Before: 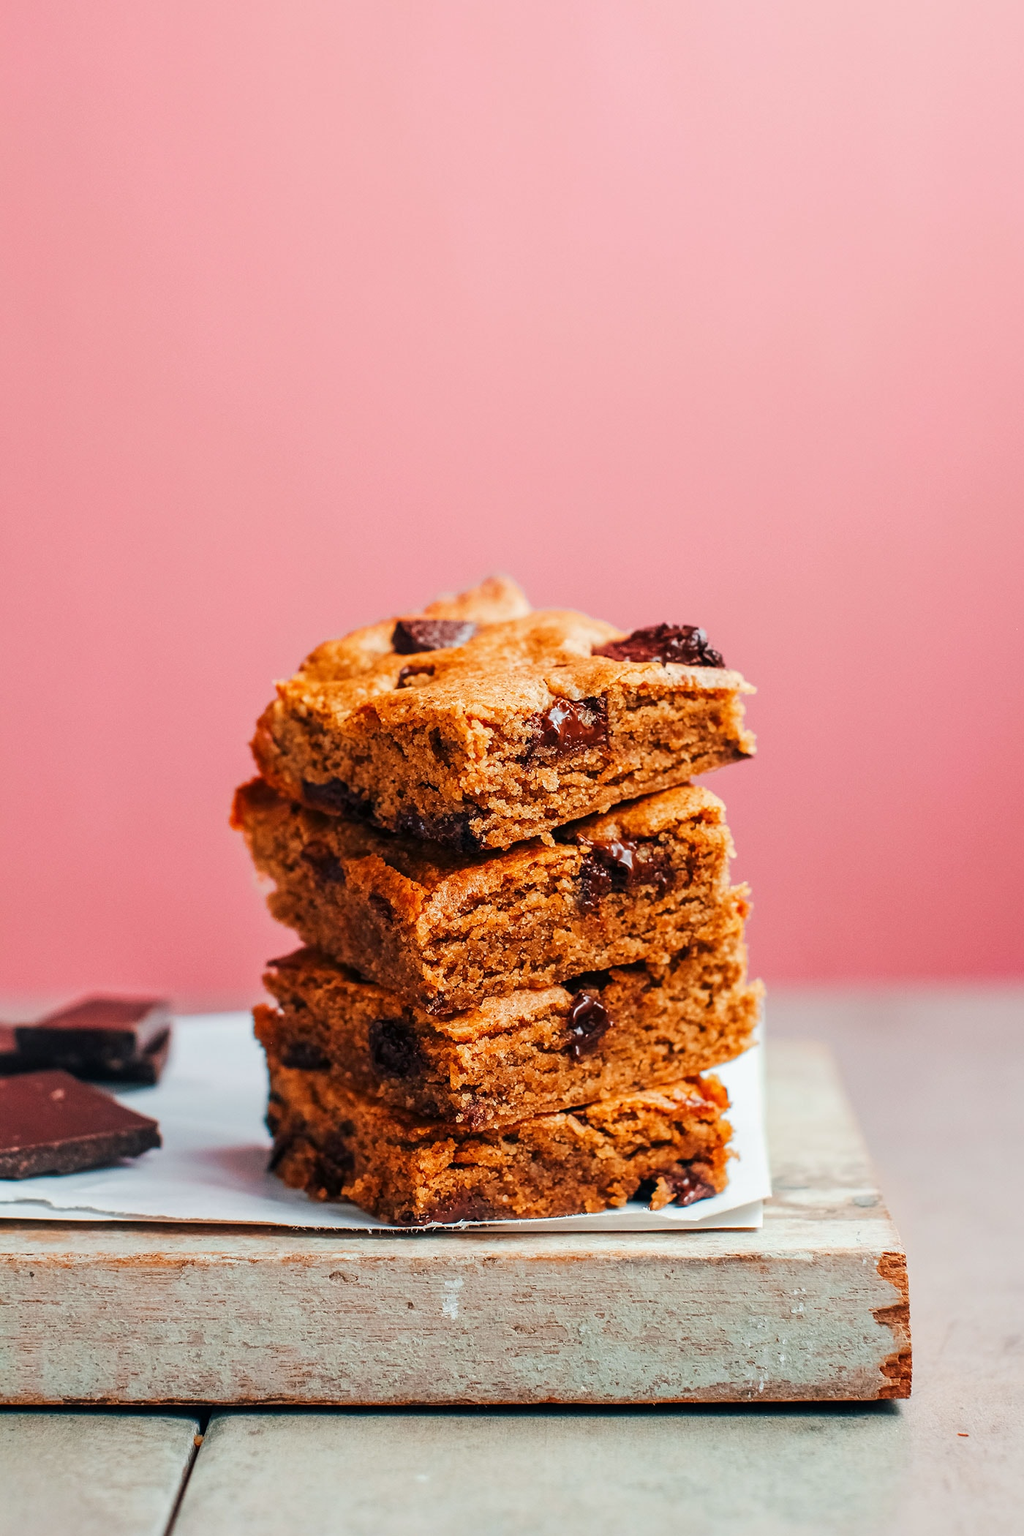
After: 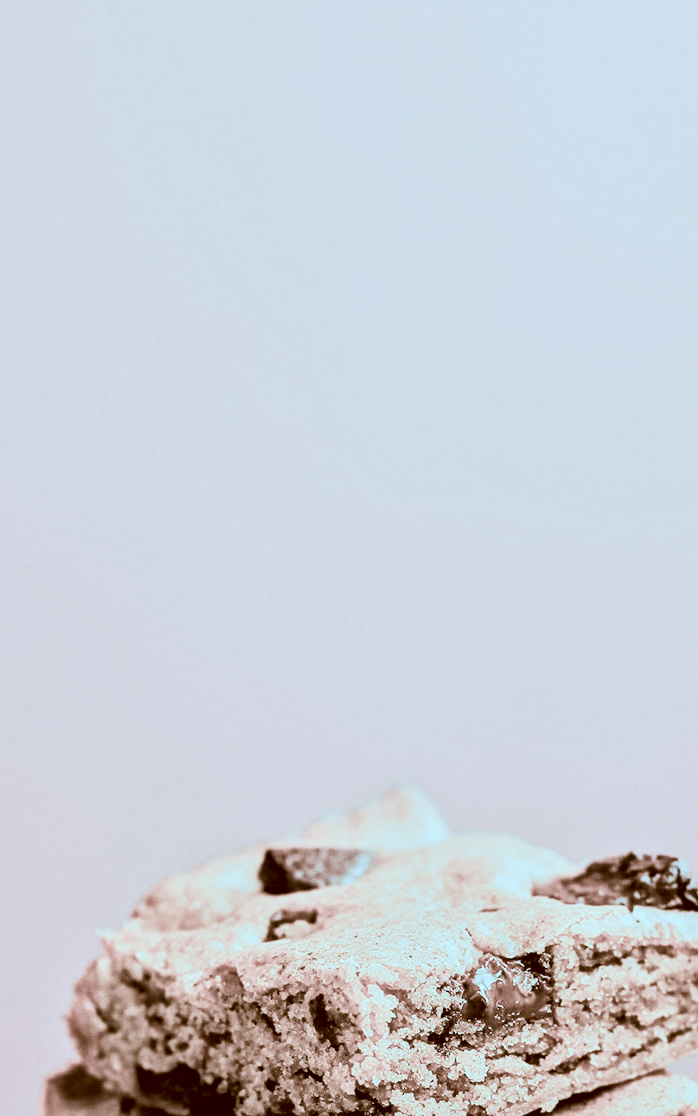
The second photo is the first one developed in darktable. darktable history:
crop: left 19.844%, right 30.284%, bottom 46.825%
local contrast: mode bilateral grid, contrast 19, coarseness 20, detail 150%, midtone range 0.2
contrast brightness saturation: contrast 0.048, brightness 0.064, saturation 0.011
exposure: black level correction 0.001, exposure 0.499 EV, compensate highlight preservation false
color correction: highlights a* -13.95, highlights b* -16.29, shadows a* 10.79, shadows b* 29.15
filmic rgb: black relative exposure -5.06 EV, white relative exposure 4 EV, hardness 2.88, contrast 1.3, highlights saturation mix -29.02%, color science v5 (2021), iterations of high-quality reconstruction 0, contrast in shadows safe, contrast in highlights safe
